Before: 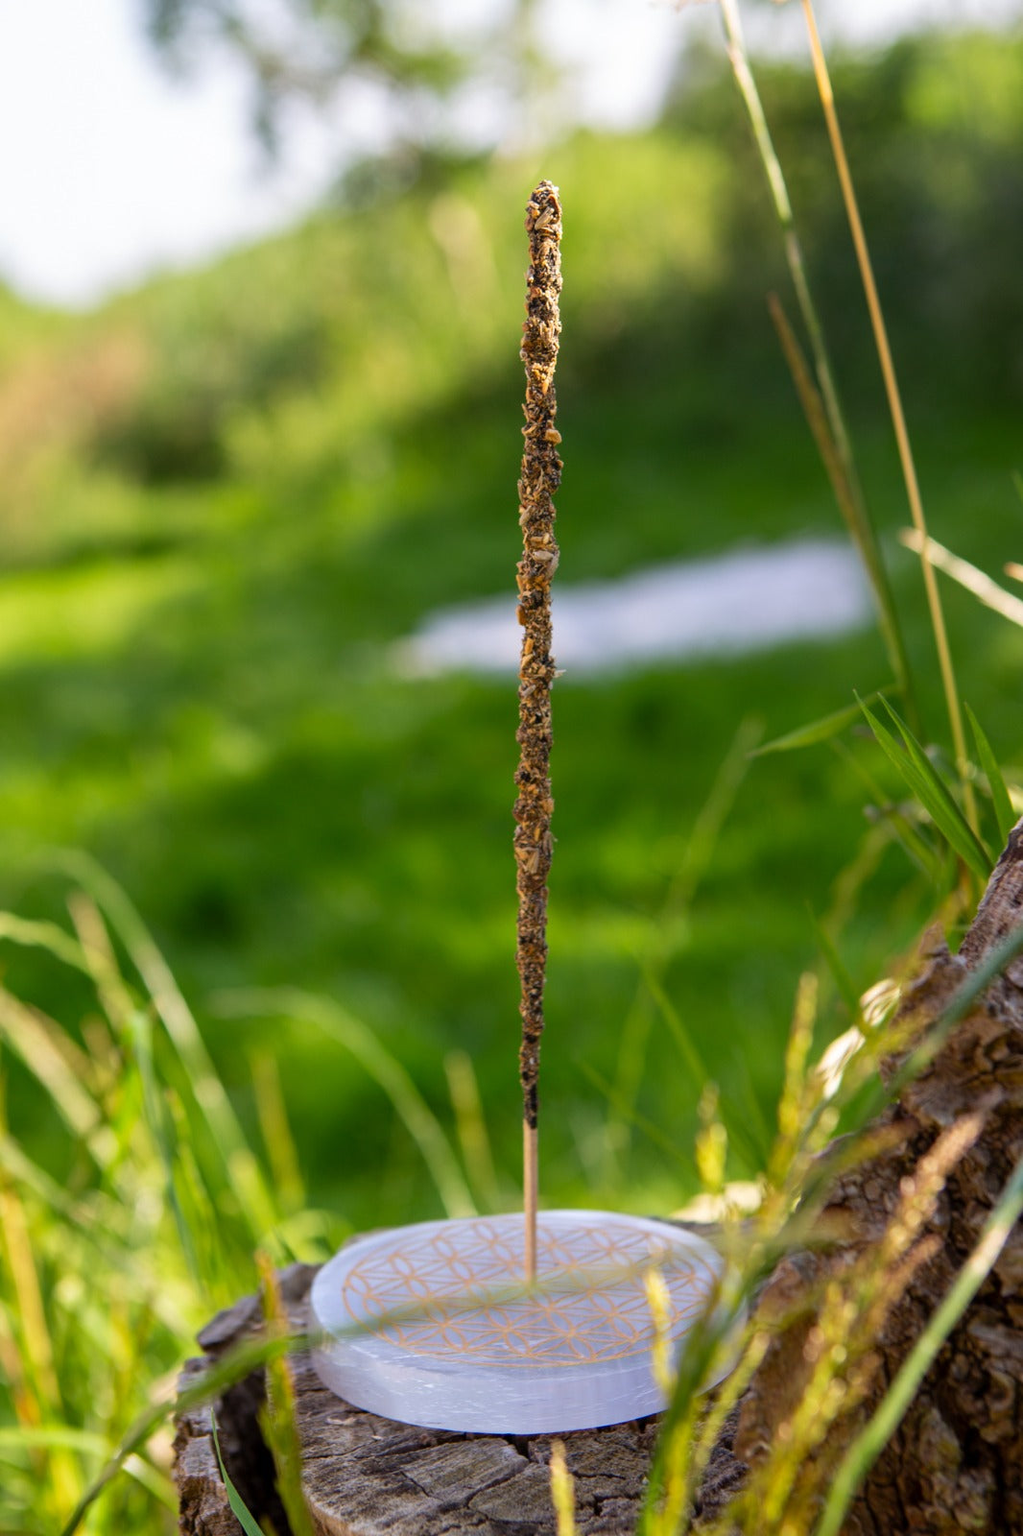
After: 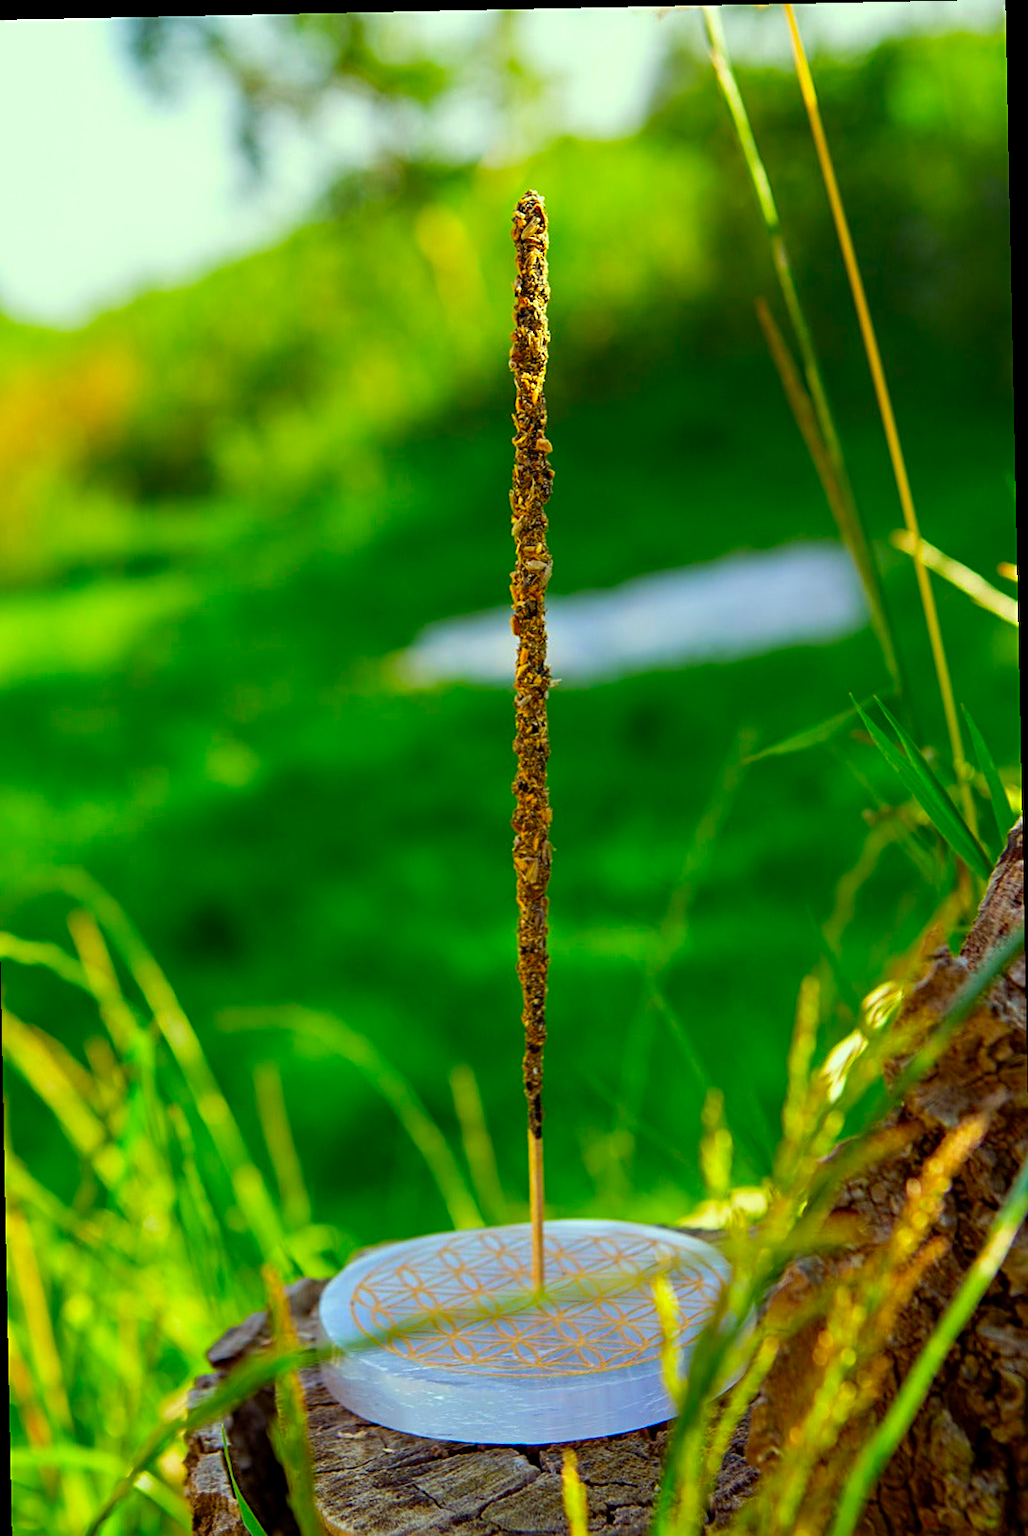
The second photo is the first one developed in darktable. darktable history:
color correction: highlights a* -10.77, highlights b* 9.8, saturation 1.72
crop and rotate: left 1.774%, right 0.633%, bottom 1.28%
haze removal: compatibility mode true, adaptive false
white balance: emerald 1
rotate and perspective: rotation -1.17°, automatic cropping off
exposure: black level correction 0.001, compensate highlight preservation false
sharpen: on, module defaults
